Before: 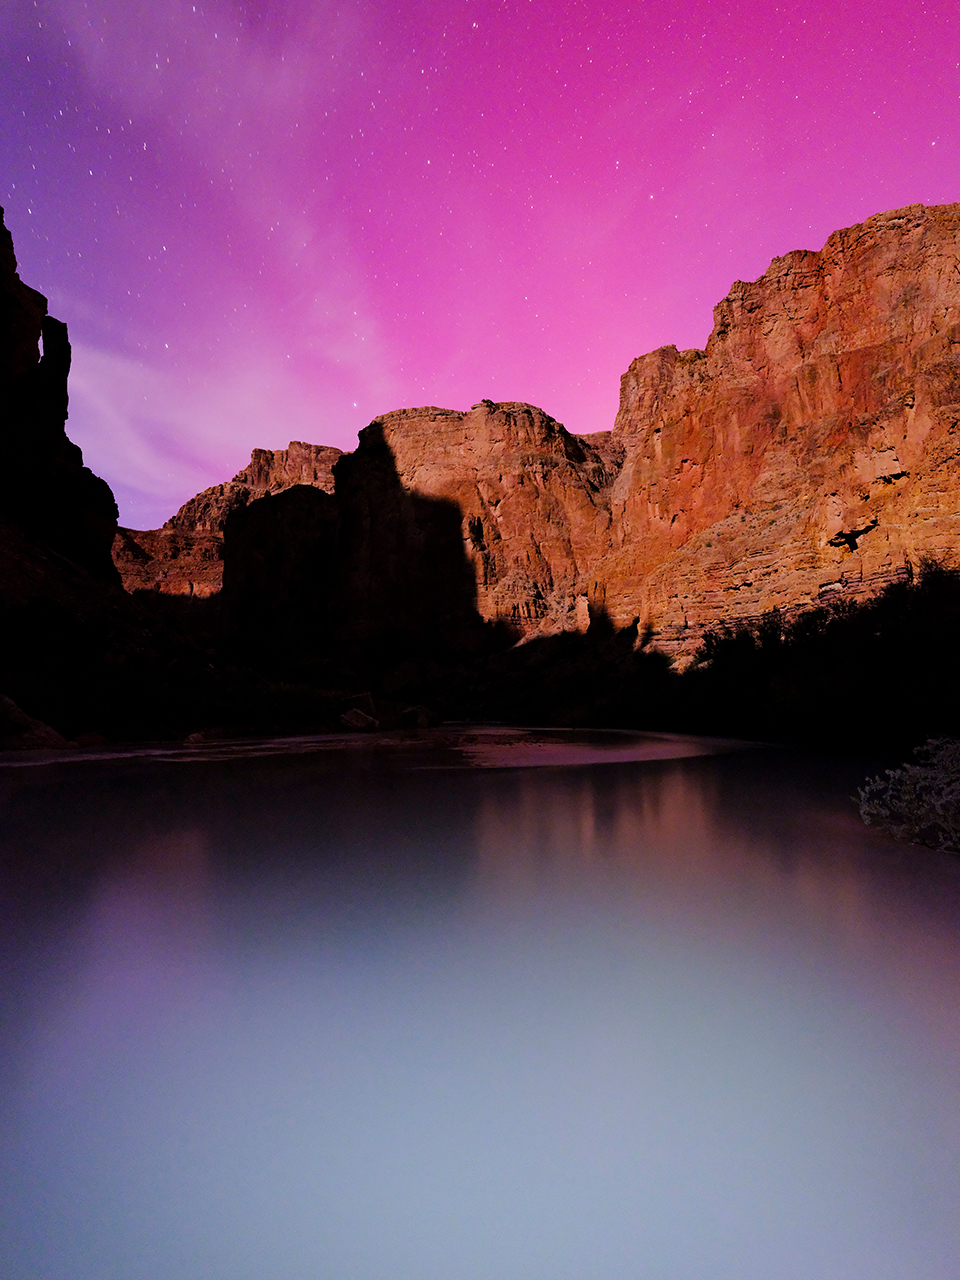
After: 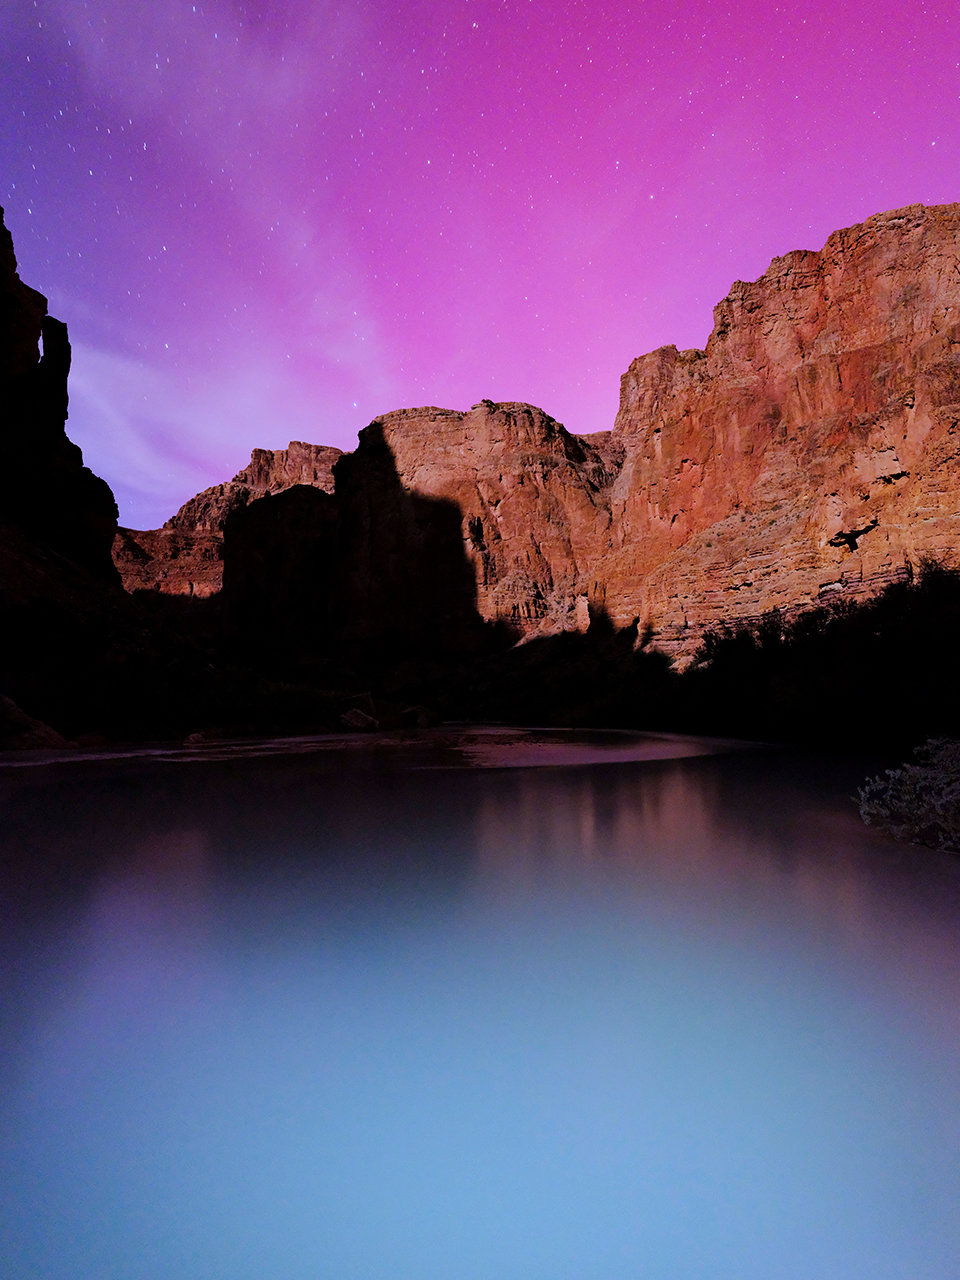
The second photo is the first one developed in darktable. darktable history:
contrast equalizer: octaves 7, y [[0.5 ×6], [0.5 ×6], [0.5 ×6], [0, 0.033, 0.067, 0.1, 0.133, 0.167], [0, 0.05, 0.1, 0.15, 0.2, 0.25]], mix -0.981
color correction: highlights a* -9.08, highlights b* -23.27
